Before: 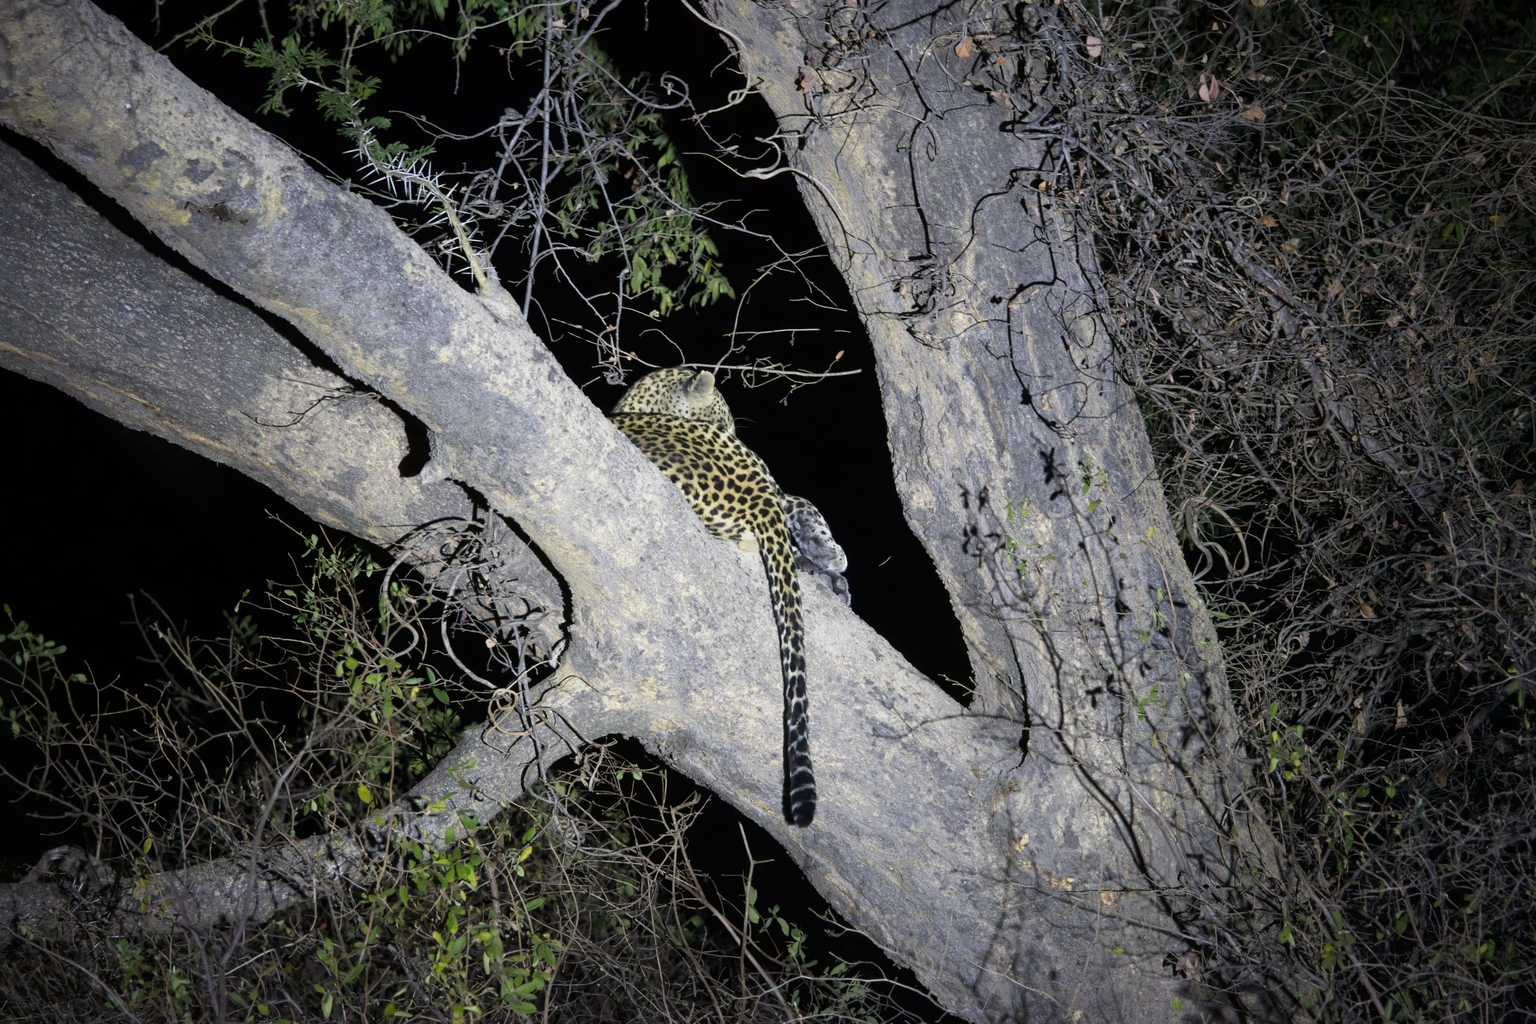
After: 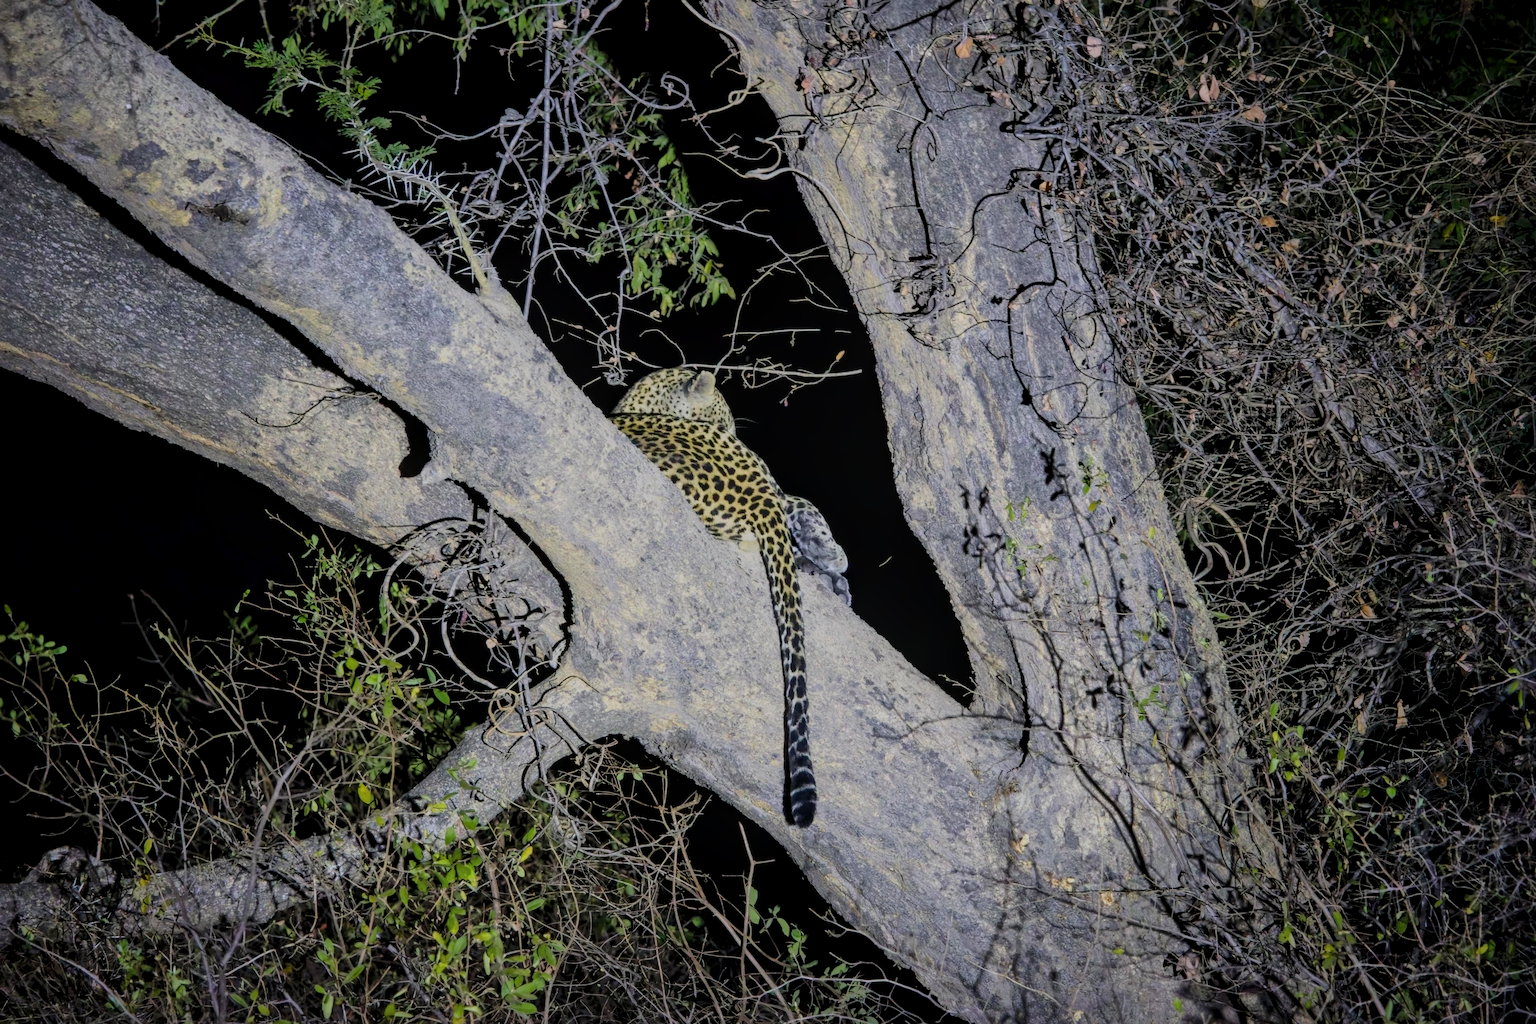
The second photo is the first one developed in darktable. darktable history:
local contrast: on, module defaults
filmic rgb: black relative exposure -7.37 EV, white relative exposure 5.05 EV, hardness 3.2, color science v6 (2022)
shadows and highlights: highlights color adjustment 31.93%
tone curve: curves: ch0 [(0, 0) (0.003, 0.005) (0.011, 0.021) (0.025, 0.042) (0.044, 0.065) (0.069, 0.074) (0.1, 0.092) (0.136, 0.123) (0.177, 0.159) (0.224, 0.2) (0.277, 0.252) (0.335, 0.32) (0.399, 0.392) (0.468, 0.468) (0.543, 0.549) (0.623, 0.638) (0.709, 0.721) (0.801, 0.812) (0.898, 0.896) (1, 1)], color space Lab, linked channels, preserve colors none
color balance rgb: highlights gain › chroma 0.133%, highlights gain › hue 332.09°, perceptual saturation grading › global saturation 20%, perceptual saturation grading › highlights -25.653%, perceptual saturation grading › shadows 24.996%, global vibrance 24.267%
